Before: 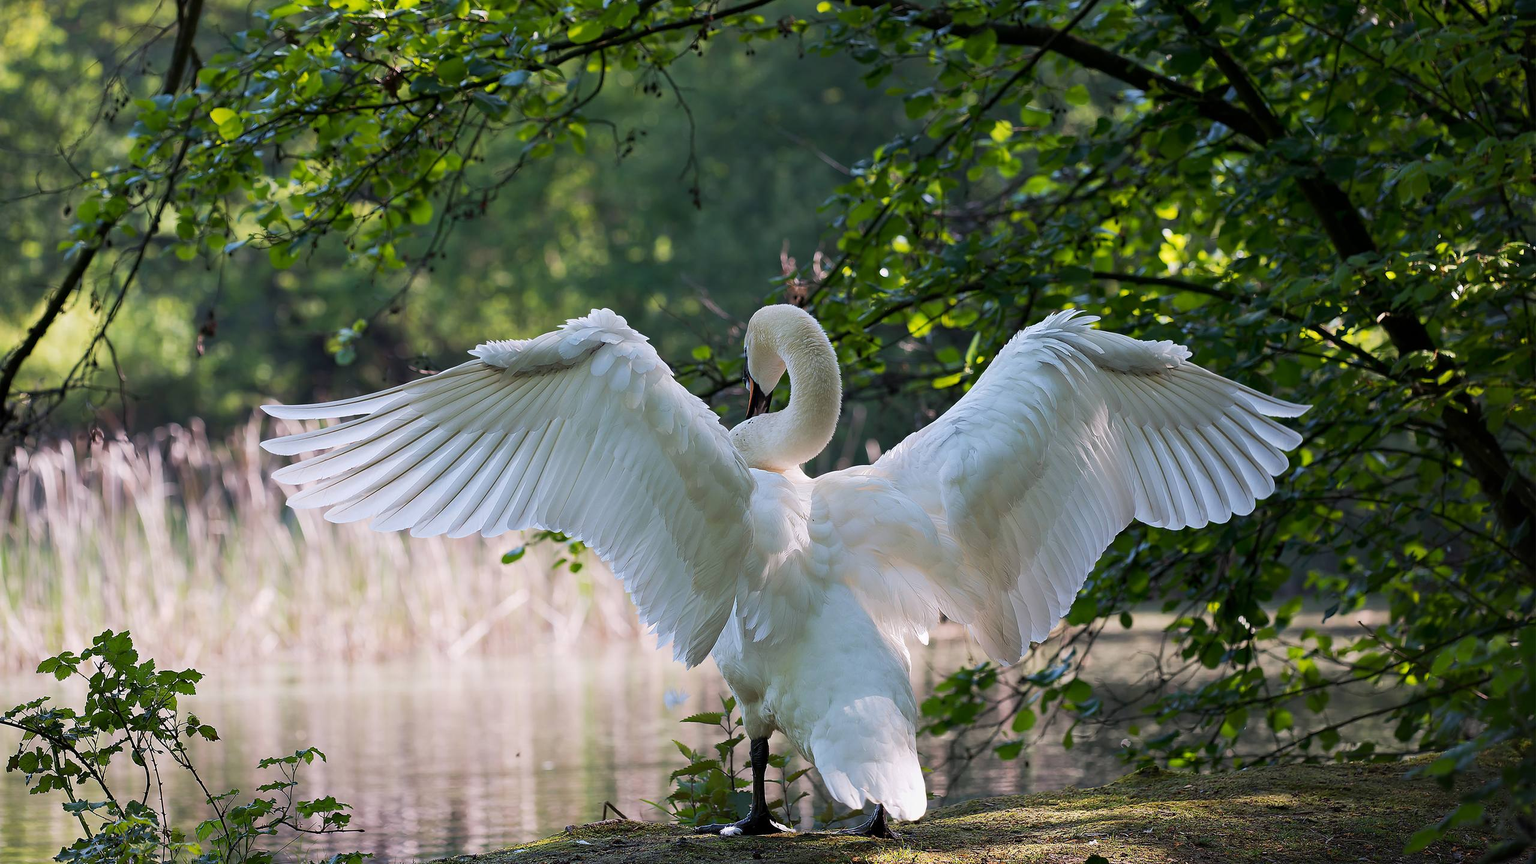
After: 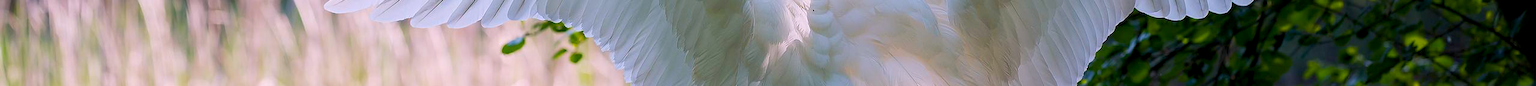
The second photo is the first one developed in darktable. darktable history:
color balance rgb: shadows lift › chroma 2%, shadows lift › hue 217.2°, power › chroma 0.25%, power › hue 60°, highlights gain › chroma 1.5%, highlights gain › hue 309.6°, global offset › luminance -0.5%, perceptual saturation grading › global saturation 15%, global vibrance 20%
crop and rotate: top 59.084%, bottom 30.916%
